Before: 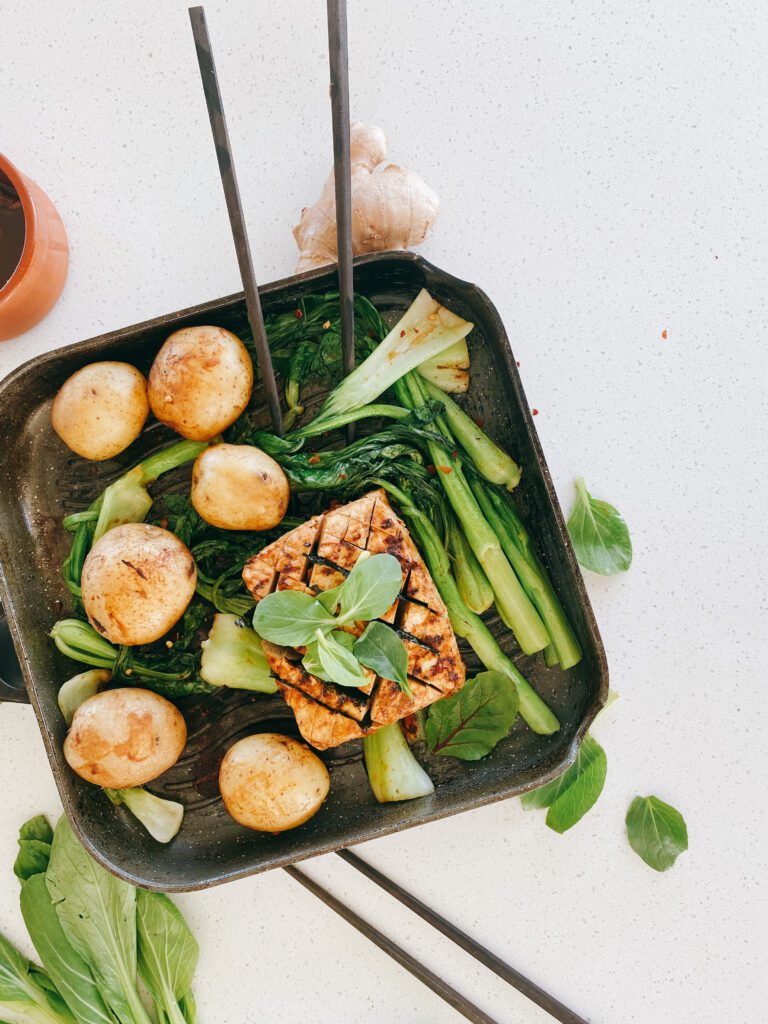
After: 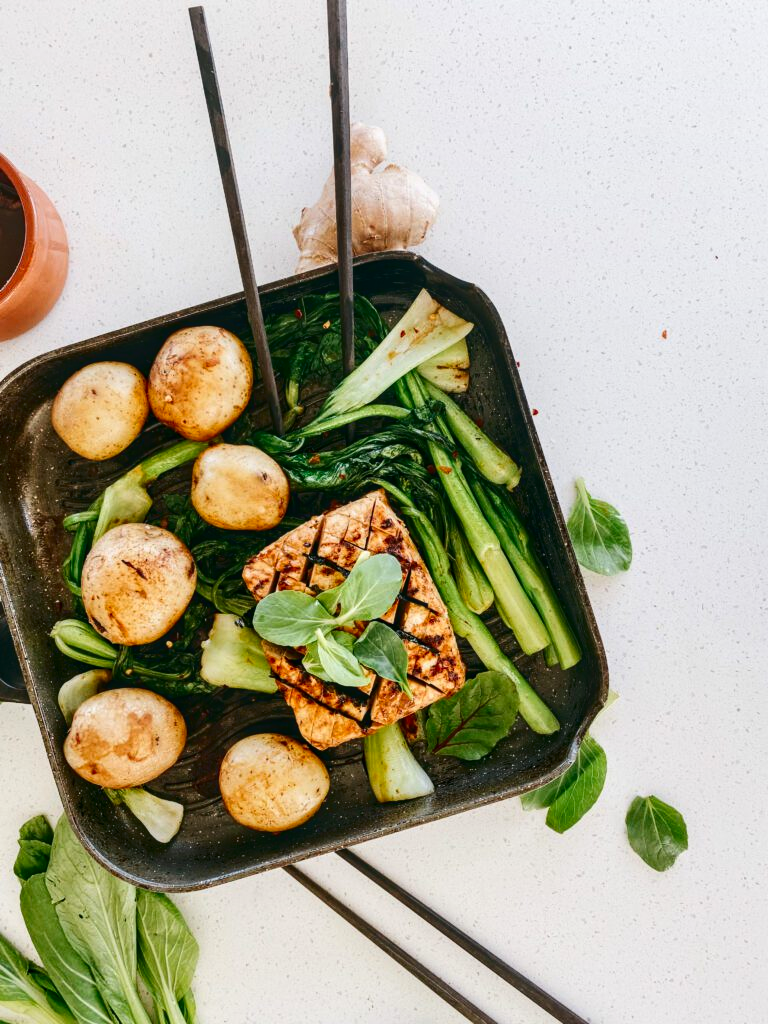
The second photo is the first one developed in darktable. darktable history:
contrast brightness saturation: contrast 0.203, brightness -0.108, saturation 0.101
local contrast: on, module defaults
